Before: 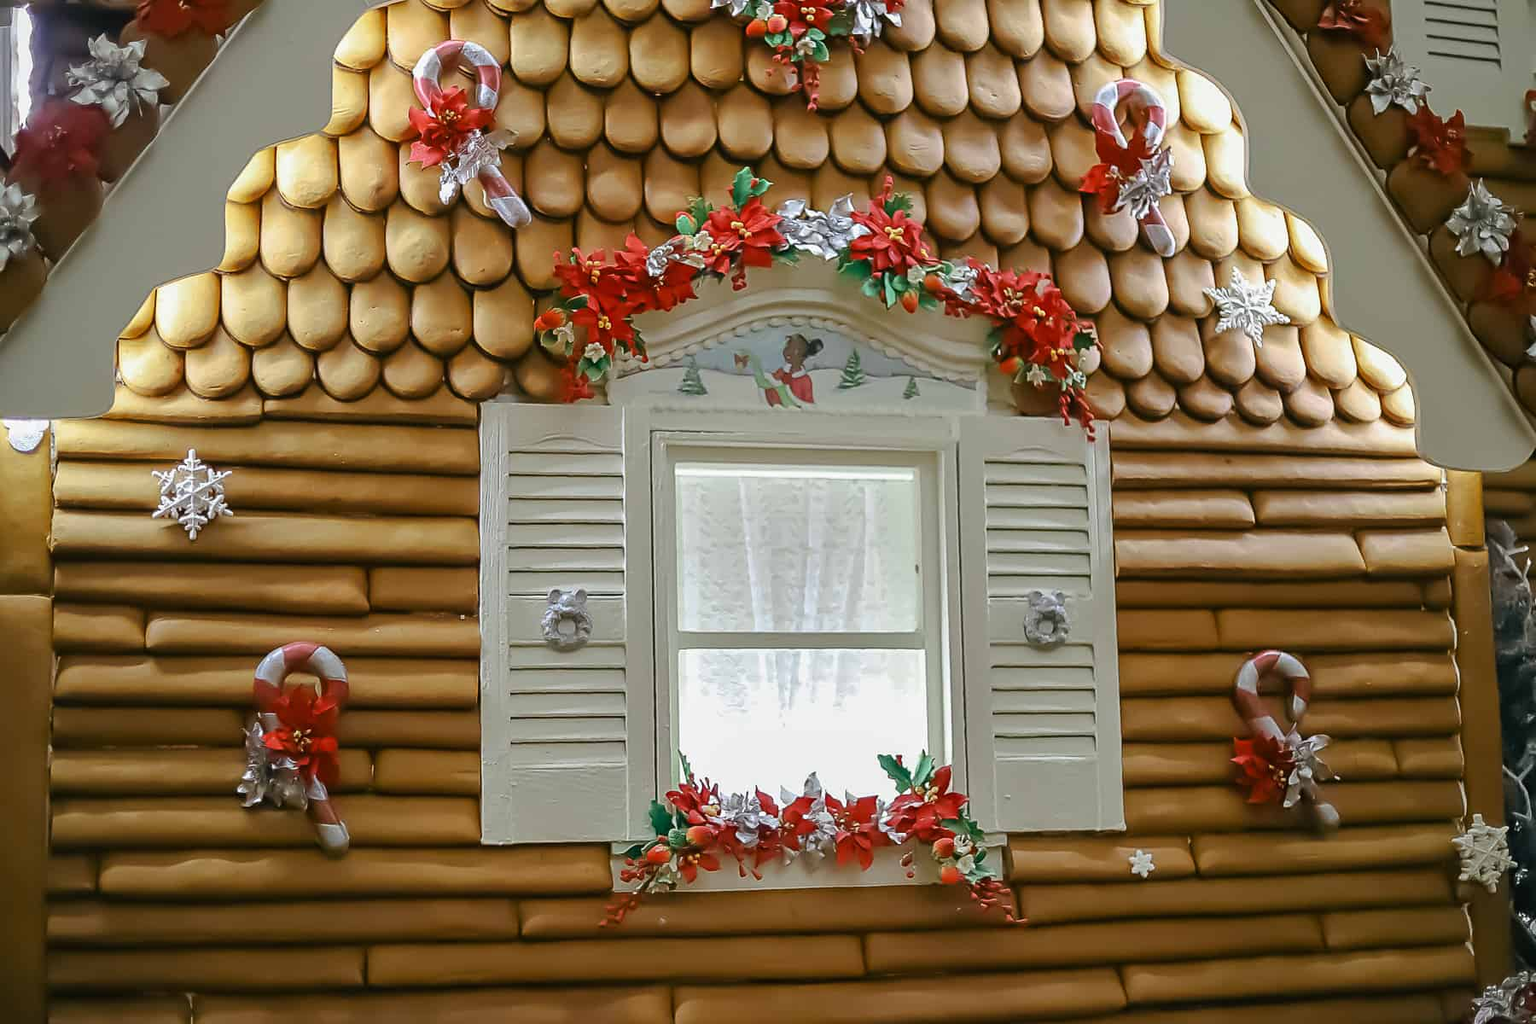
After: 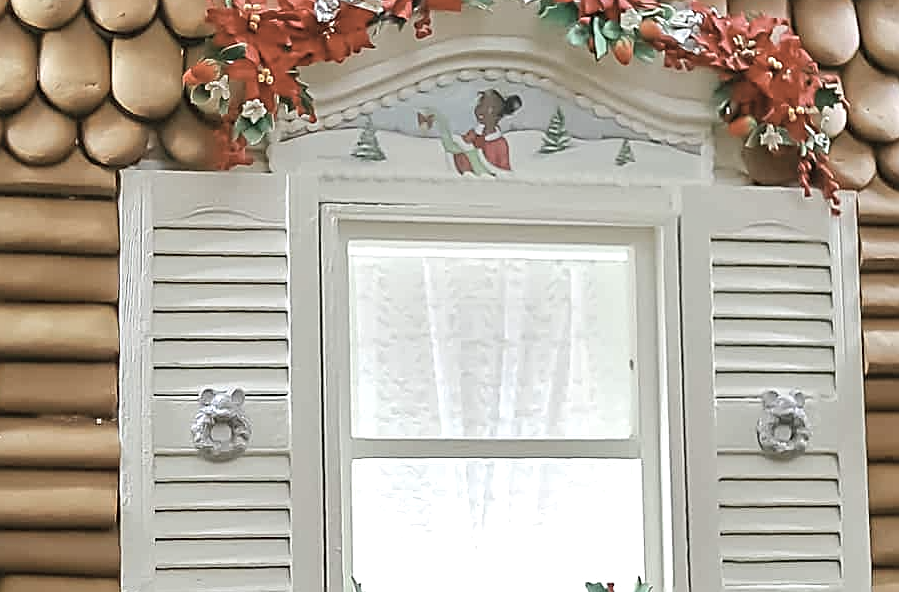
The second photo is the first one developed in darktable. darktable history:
crop: left 24.636%, top 25.175%, right 25.407%, bottom 25.426%
tone equalizer: on, module defaults
sharpen: on, module defaults
exposure: black level correction 0.001, exposure 0.5 EV, compensate highlight preservation false
contrast brightness saturation: contrast 0.049, brightness 0.063, saturation 0.013
local contrast: mode bilateral grid, contrast 100, coarseness 100, detail 90%, midtone range 0.2
color zones: curves: ch1 [(0, 0.292) (0.001, 0.292) (0.2, 0.264) (0.4, 0.248) (0.6, 0.248) (0.8, 0.264) (0.999, 0.292) (1, 0.292)]
